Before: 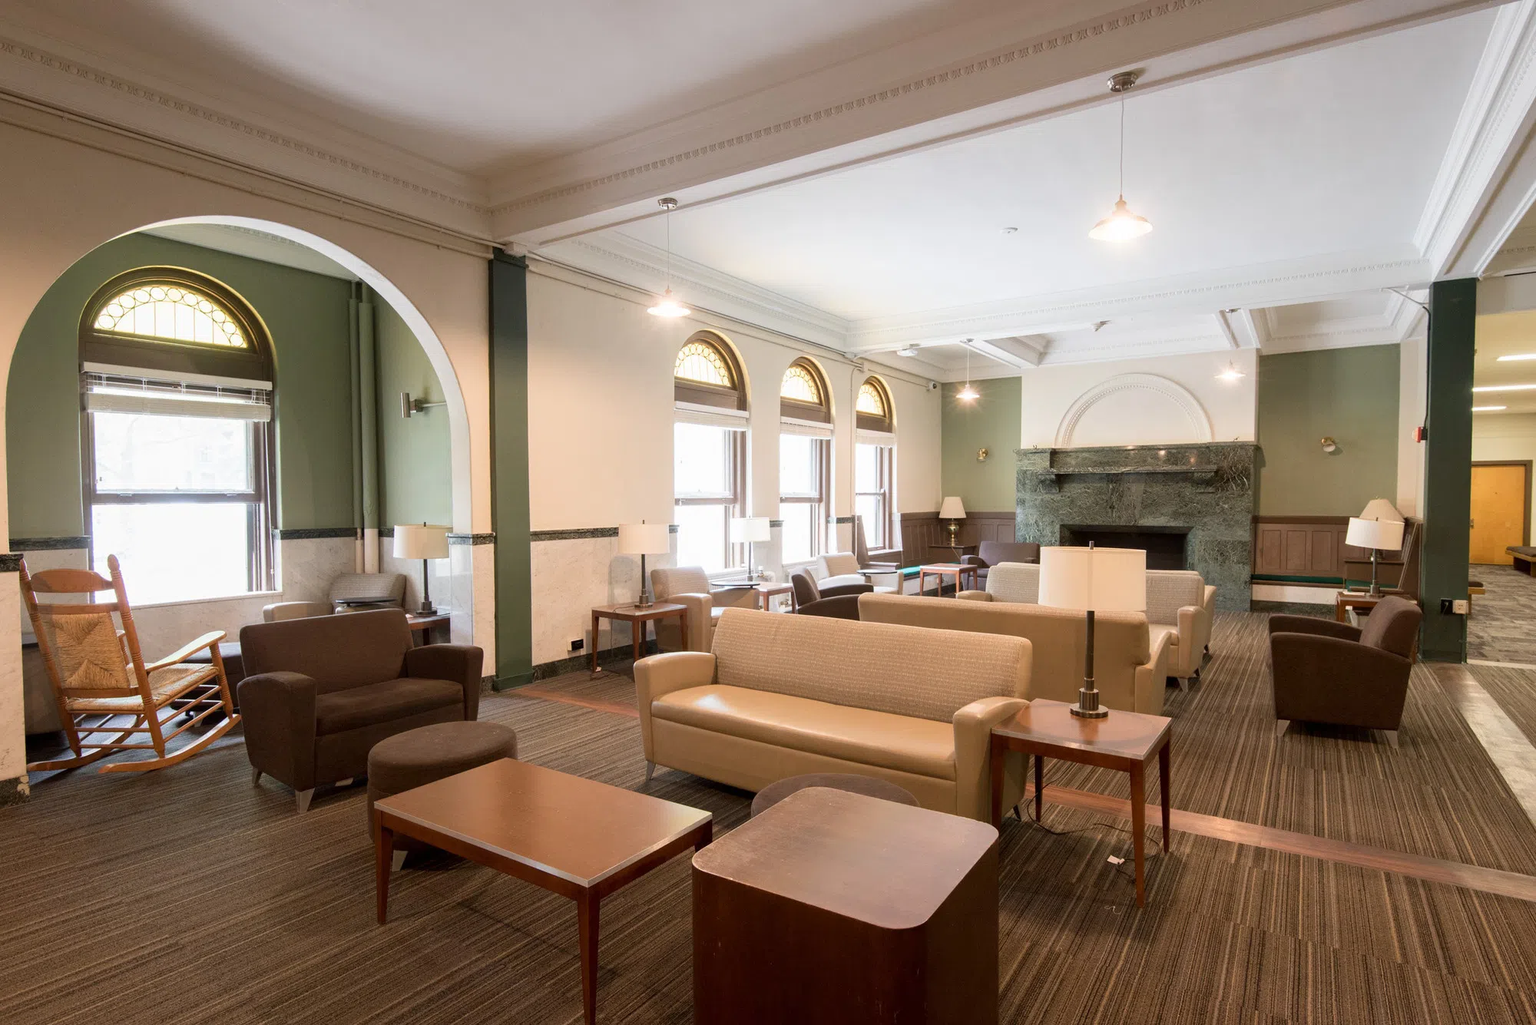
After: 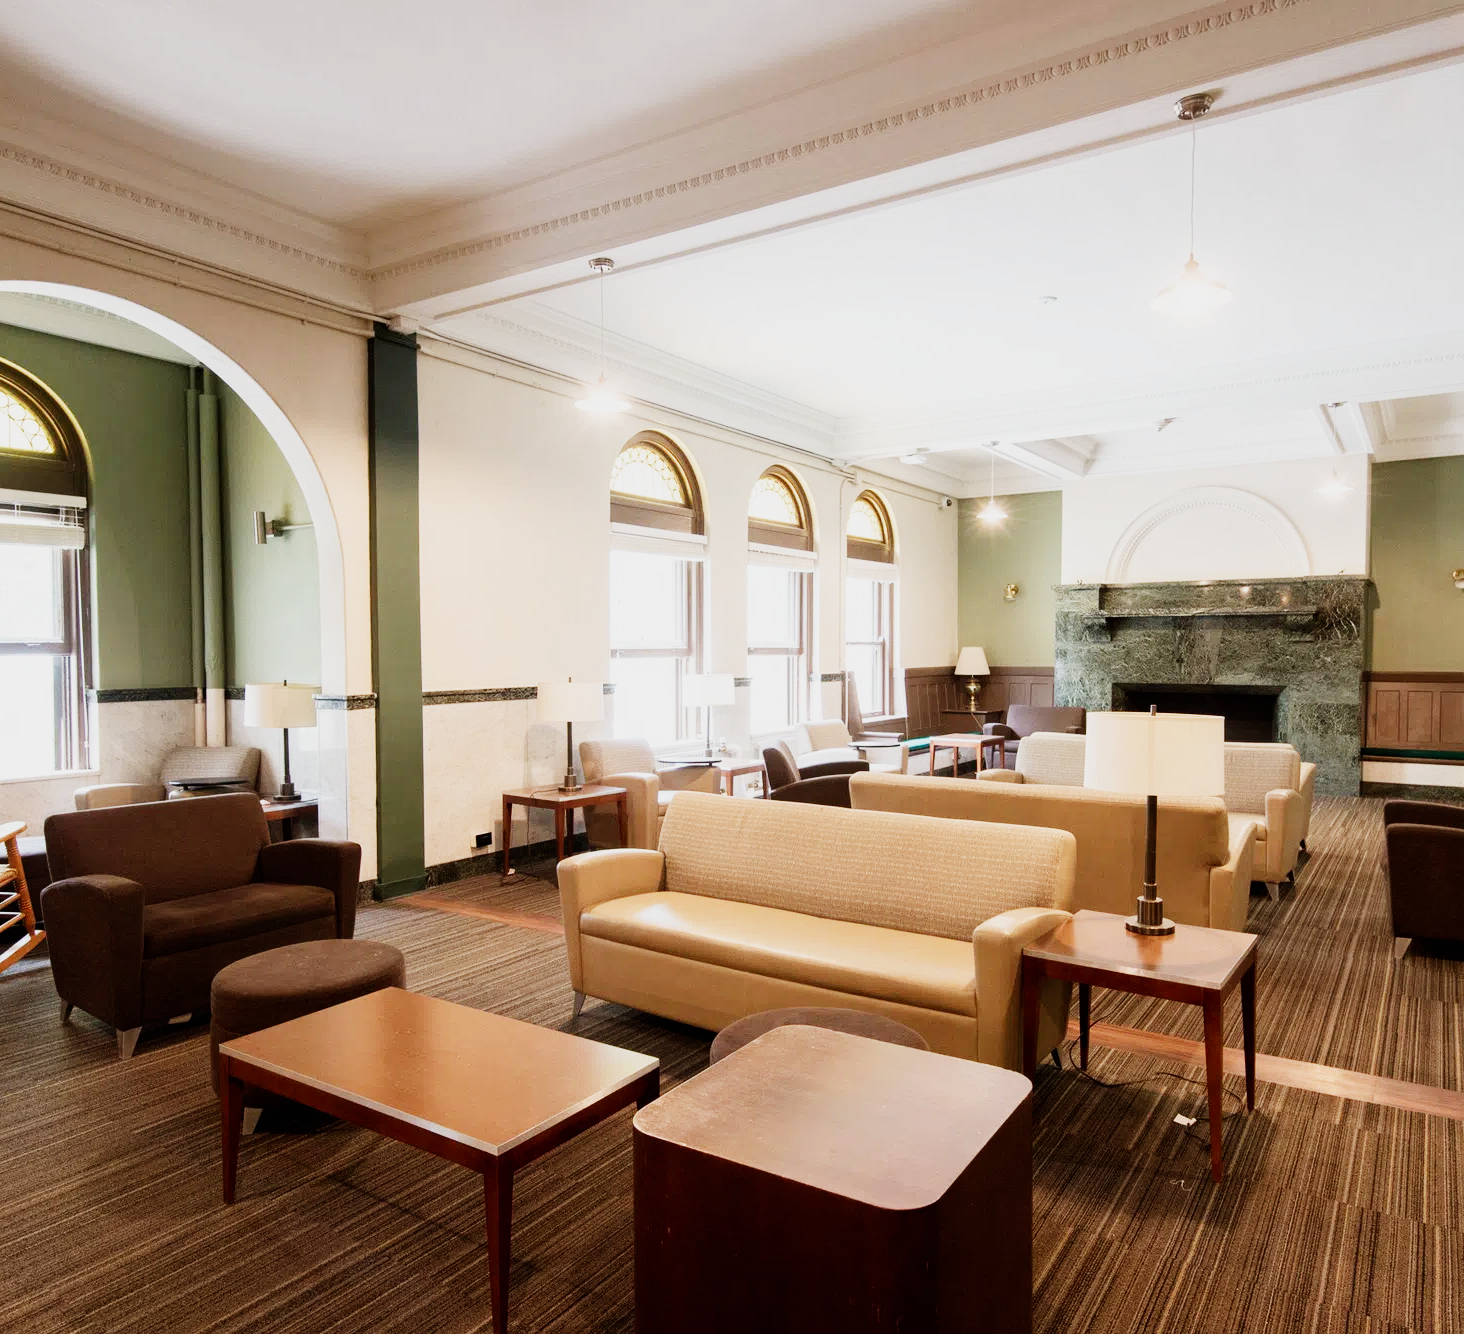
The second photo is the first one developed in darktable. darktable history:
exposure: exposure 0.564 EV, compensate highlight preservation false
sigmoid: contrast 1.7, skew -0.1, preserve hue 0%, red attenuation 0.1, red rotation 0.035, green attenuation 0.1, green rotation -0.017, blue attenuation 0.15, blue rotation -0.052, base primaries Rec2020
crop: left 13.443%, right 13.31%
white balance: red 1, blue 1
